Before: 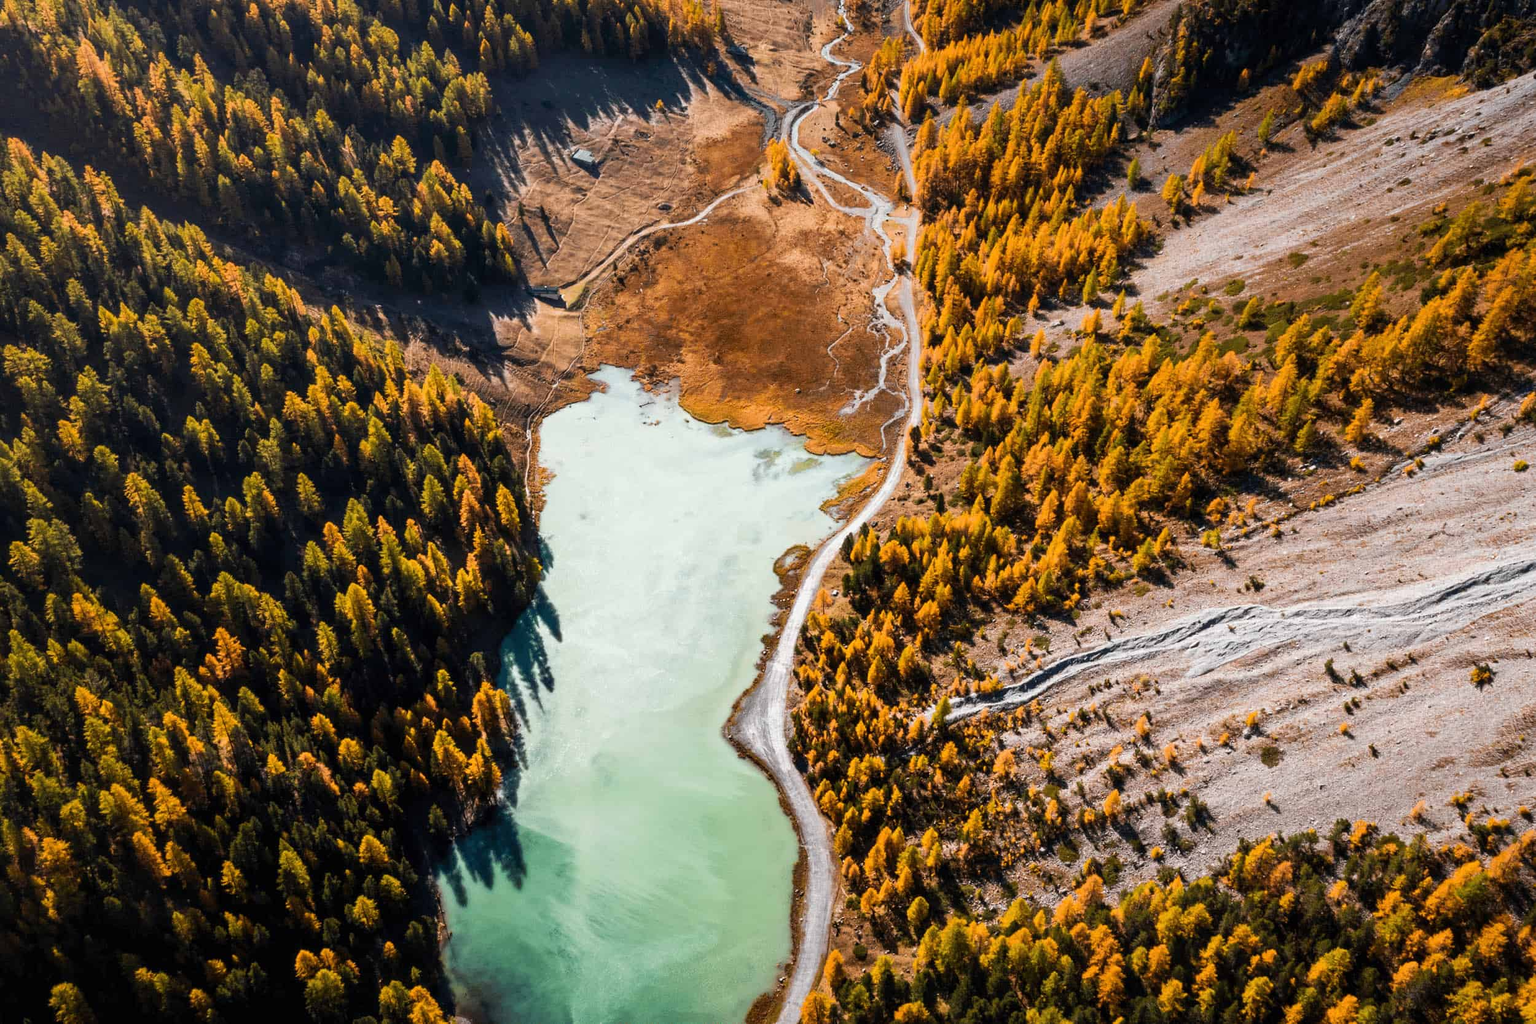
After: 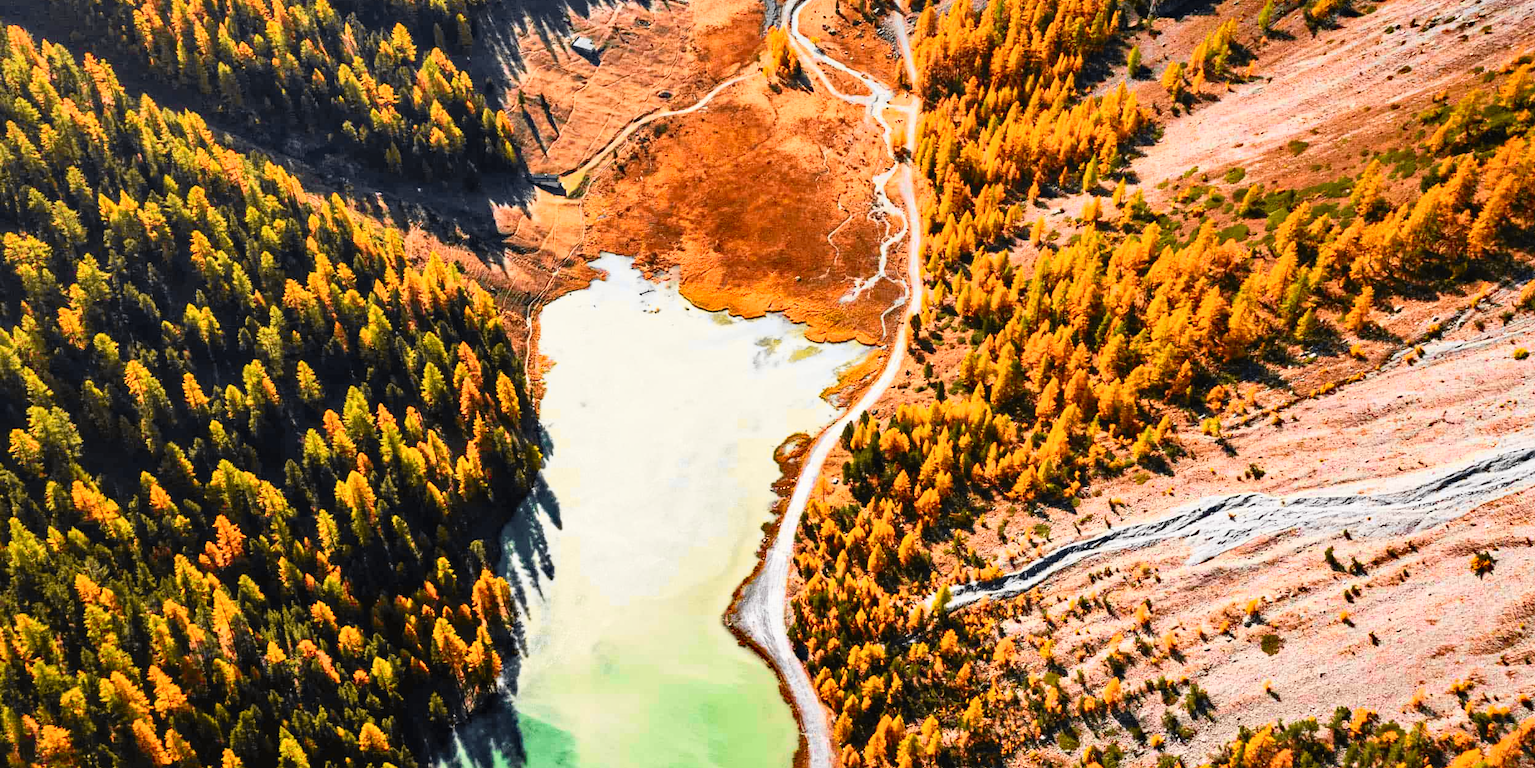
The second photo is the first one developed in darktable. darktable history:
tone curve: curves: ch0 [(0, 0.017) (0.259, 0.344) (0.593, 0.778) (0.786, 0.931) (1, 0.999)]; ch1 [(0, 0) (0.405, 0.387) (0.442, 0.47) (0.492, 0.5) (0.511, 0.503) (0.548, 0.596) (0.7, 0.795) (1, 1)]; ch2 [(0, 0) (0.411, 0.433) (0.5, 0.504) (0.535, 0.581) (1, 1)], color space Lab, independent channels, preserve colors none
haze removal: strength 0.303, distance 0.251, adaptive false
crop: top 11.033%, bottom 13.877%
shadows and highlights: shadows 47.17, highlights -42.67, soften with gaussian
